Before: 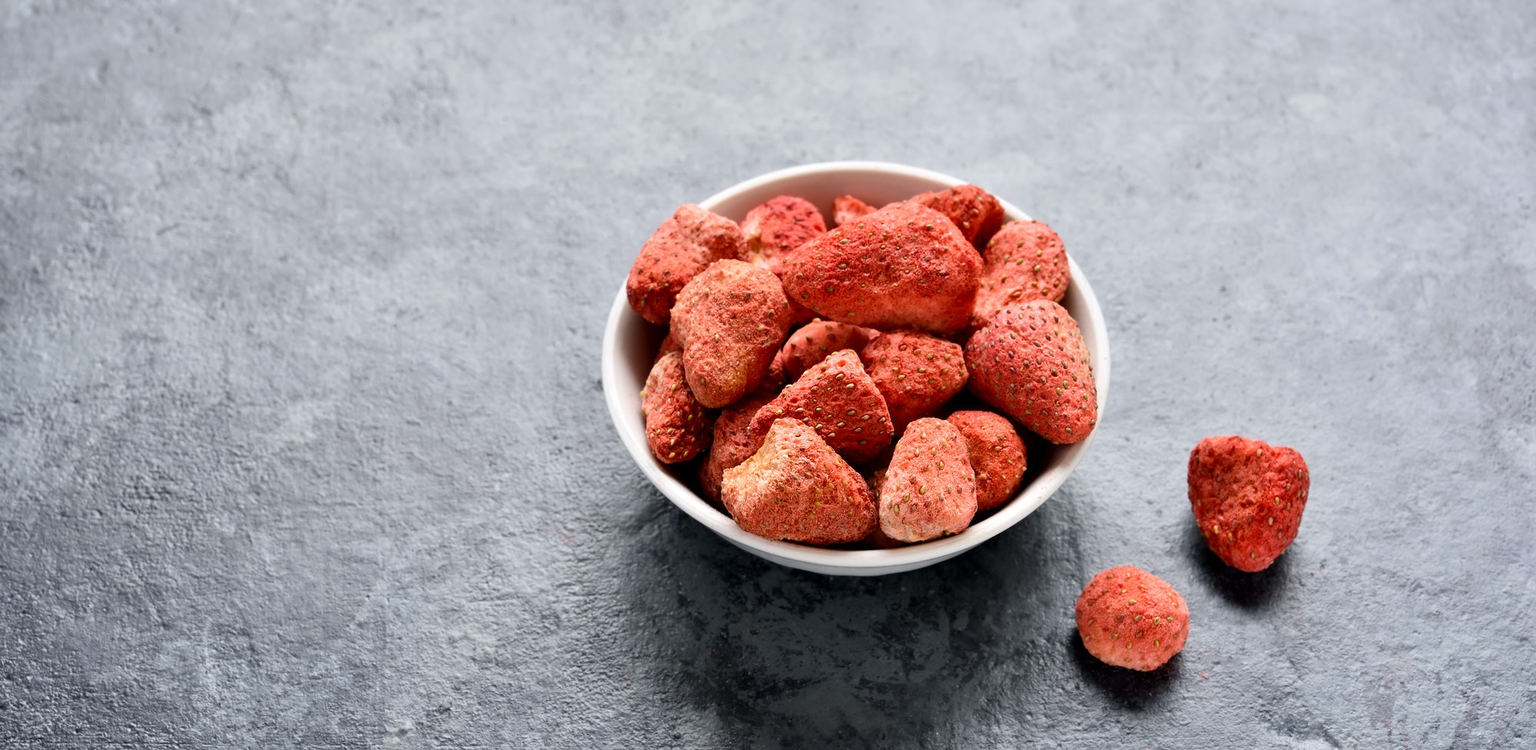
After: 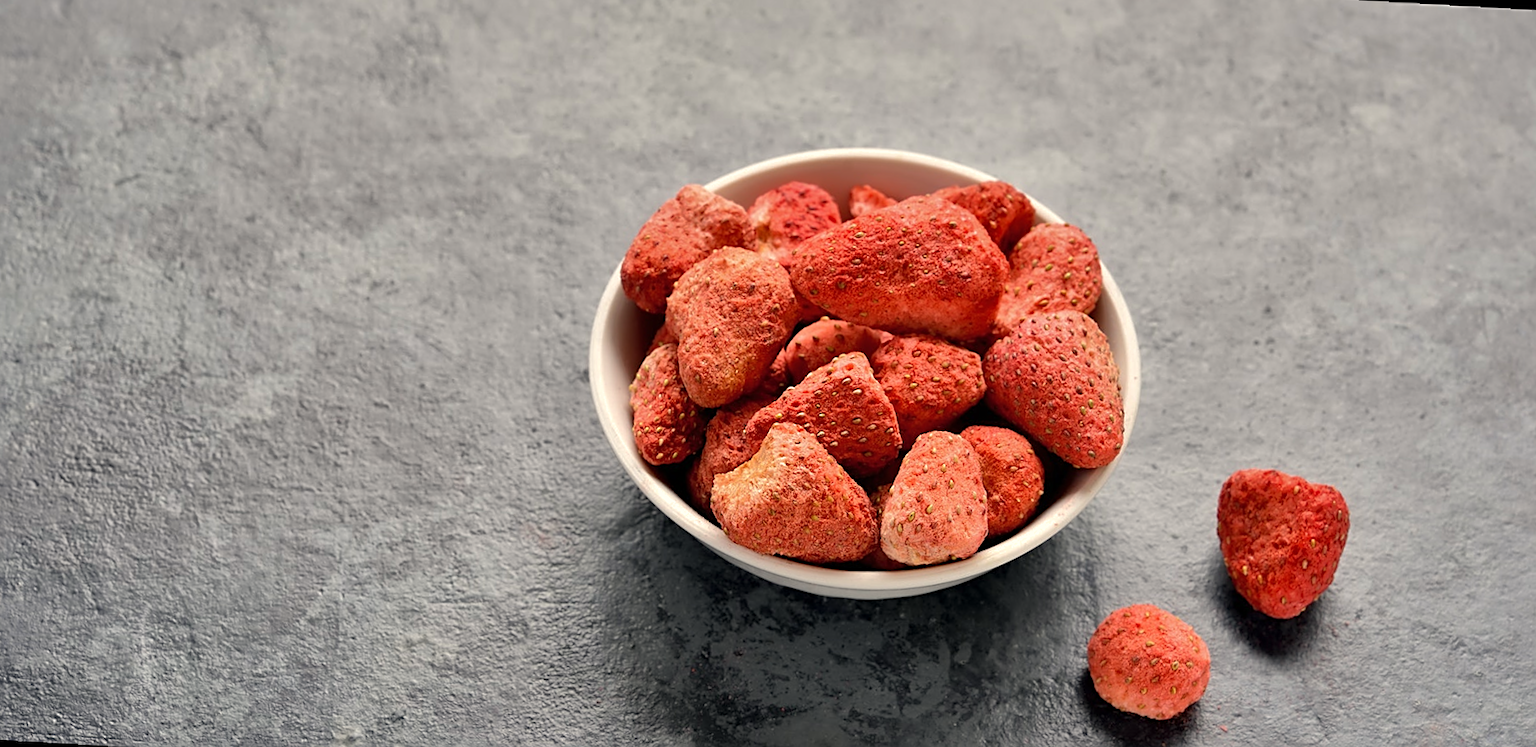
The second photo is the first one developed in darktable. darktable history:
white balance: red 1.045, blue 0.932
crop and rotate: angle -1.69°
sharpen: on, module defaults
shadows and highlights: shadows 40, highlights -60
rotate and perspective: rotation 1.57°, crop left 0.018, crop right 0.982, crop top 0.039, crop bottom 0.961
